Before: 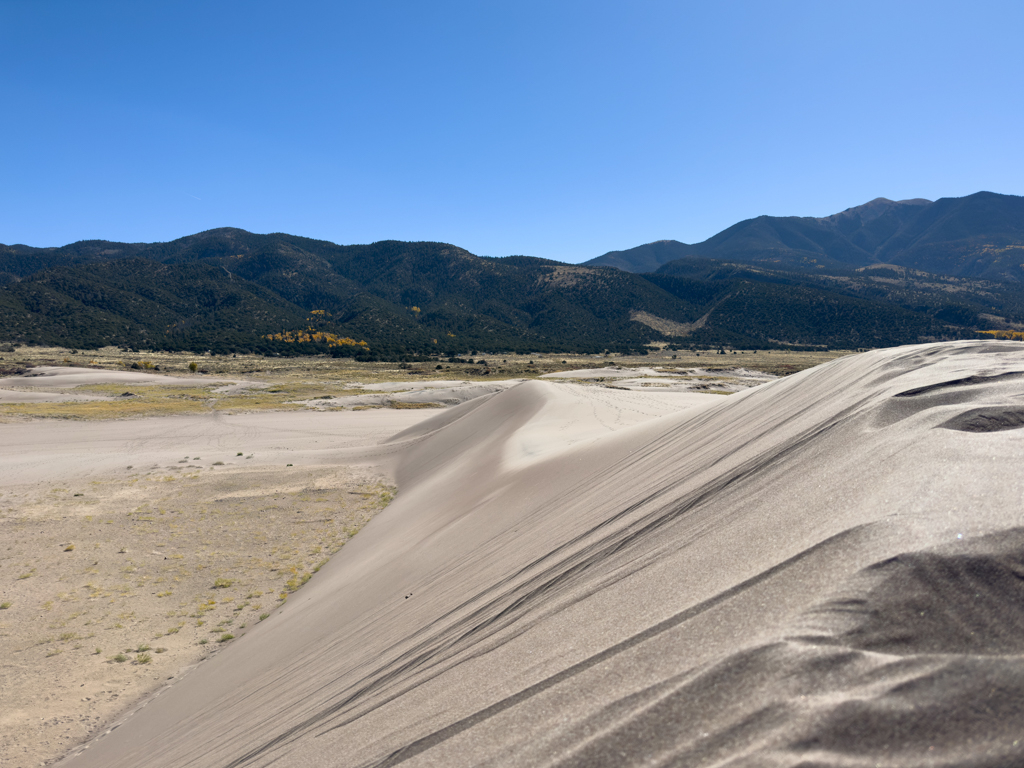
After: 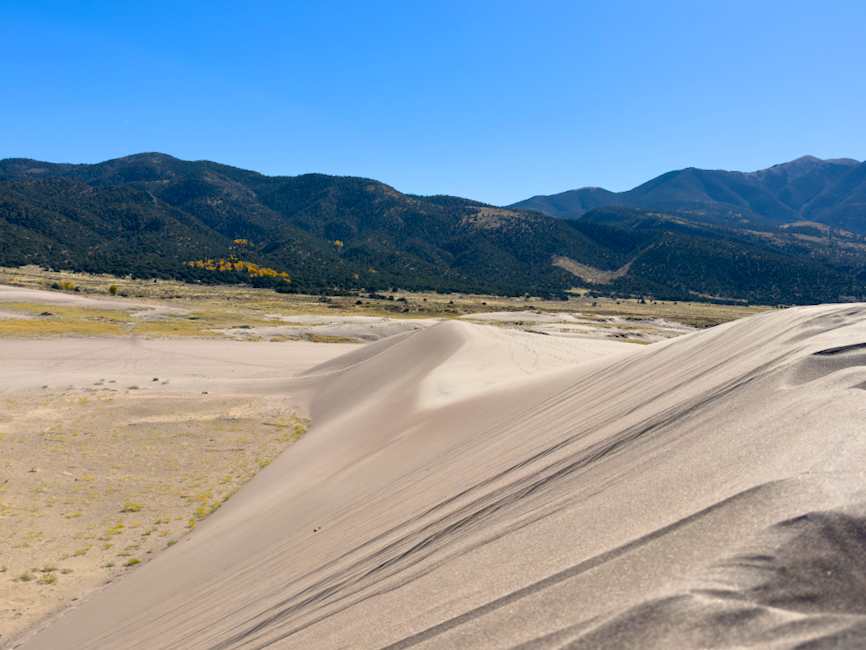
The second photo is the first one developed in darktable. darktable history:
crop and rotate: angle -2.89°, left 5.161%, top 5.194%, right 4.632%, bottom 4.548%
color balance rgb: highlights gain › chroma 0.635%, highlights gain › hue 56.2°, perceptual saturation grading › global saturation 31.007%, perceptual brilliance grading › mid-tones 9.529%, perceptual brilliance grading › shadows 15.721%
